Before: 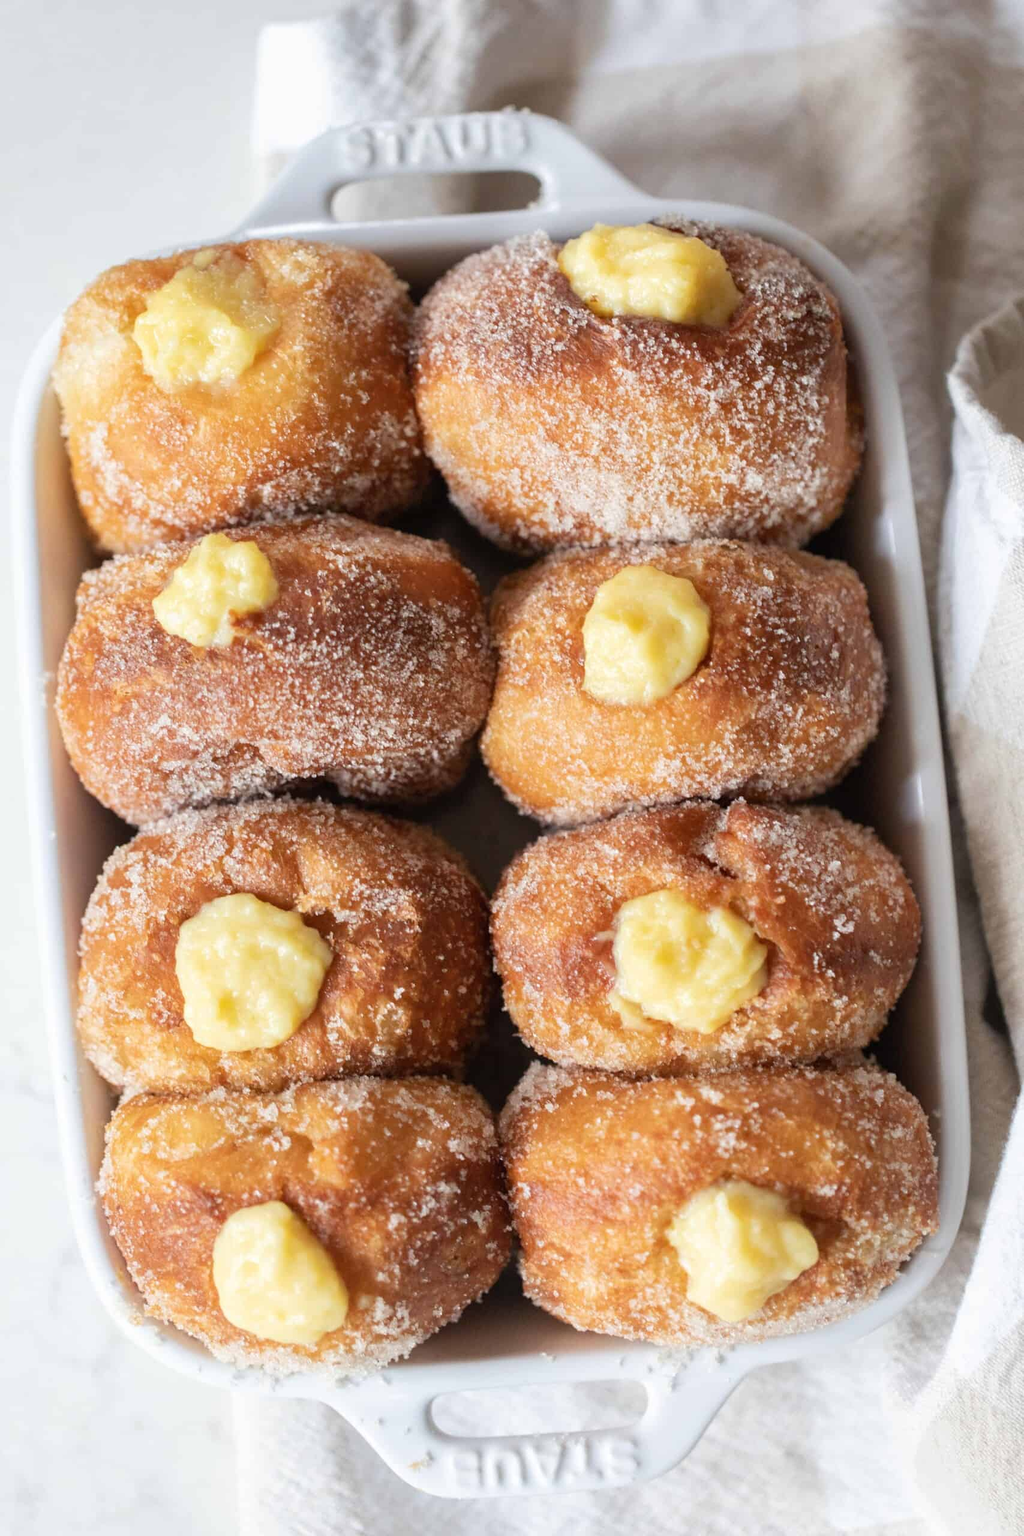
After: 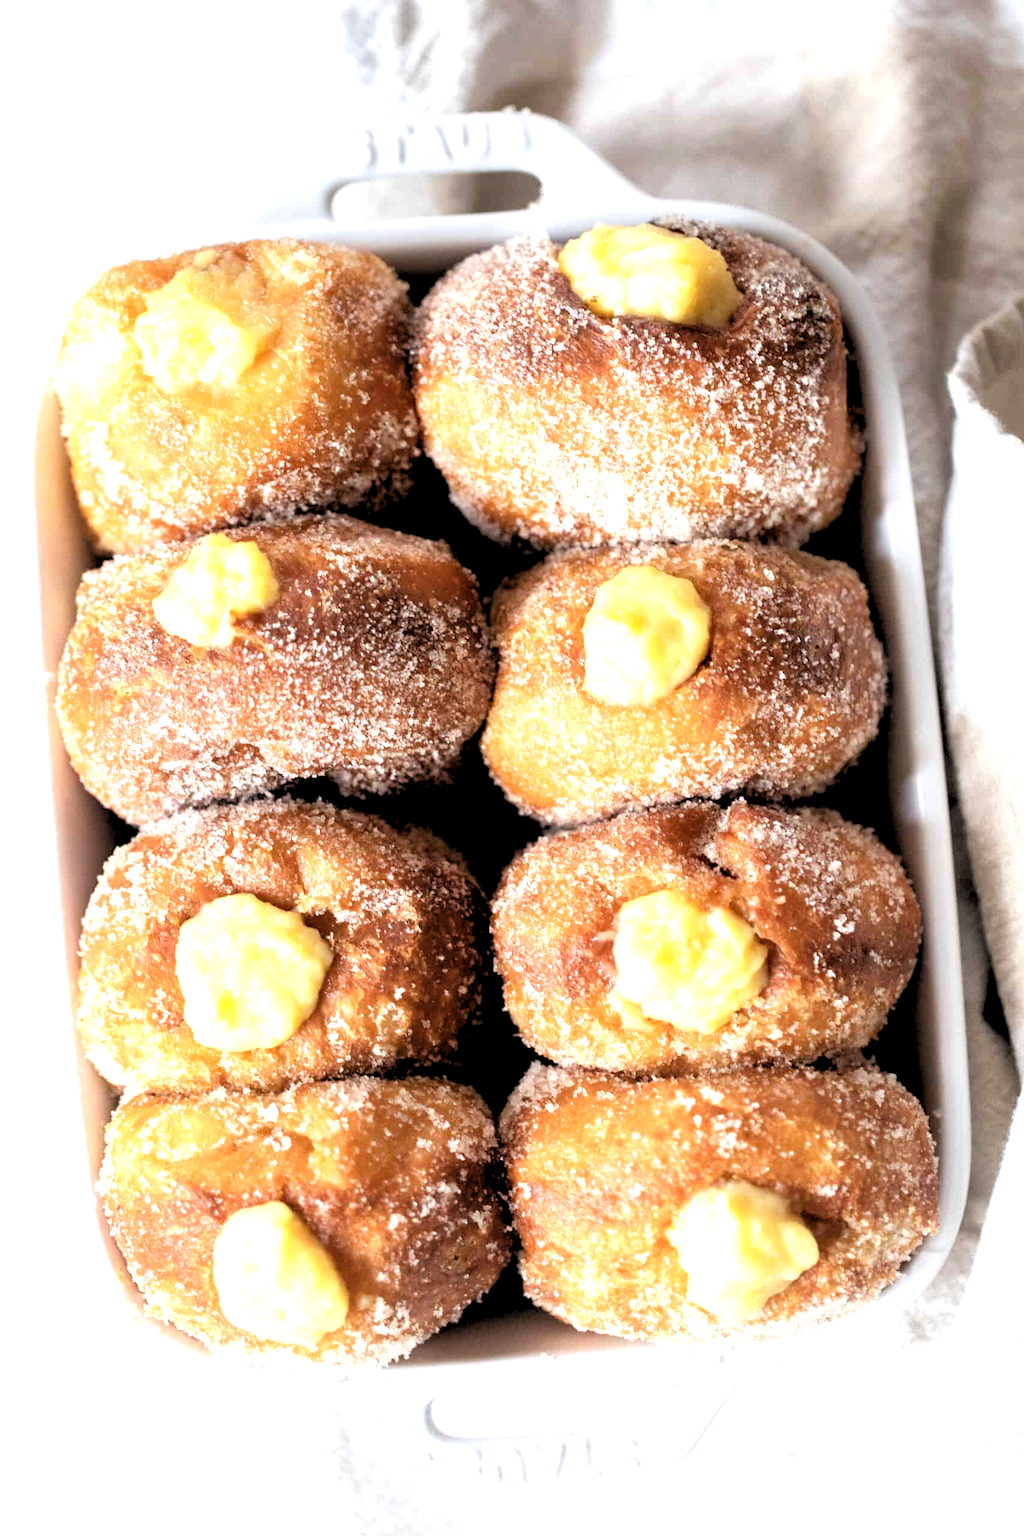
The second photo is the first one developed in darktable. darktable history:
color zones: curves: ch2 [(0, 0.5) (0.143, 0.5) (0.286, 0.489) (0.415, 0.421) (0.571, 0.5) (0.714, 0.5) (0.857, 0.5) (1, 0.5)]
rgb levels: levels [[0.034, 0.472, 0.904], [0, 0.5, 1], [0, 0.5, 1]]
exposure: exposure 0.7 EV, compensate highlight preservation false
